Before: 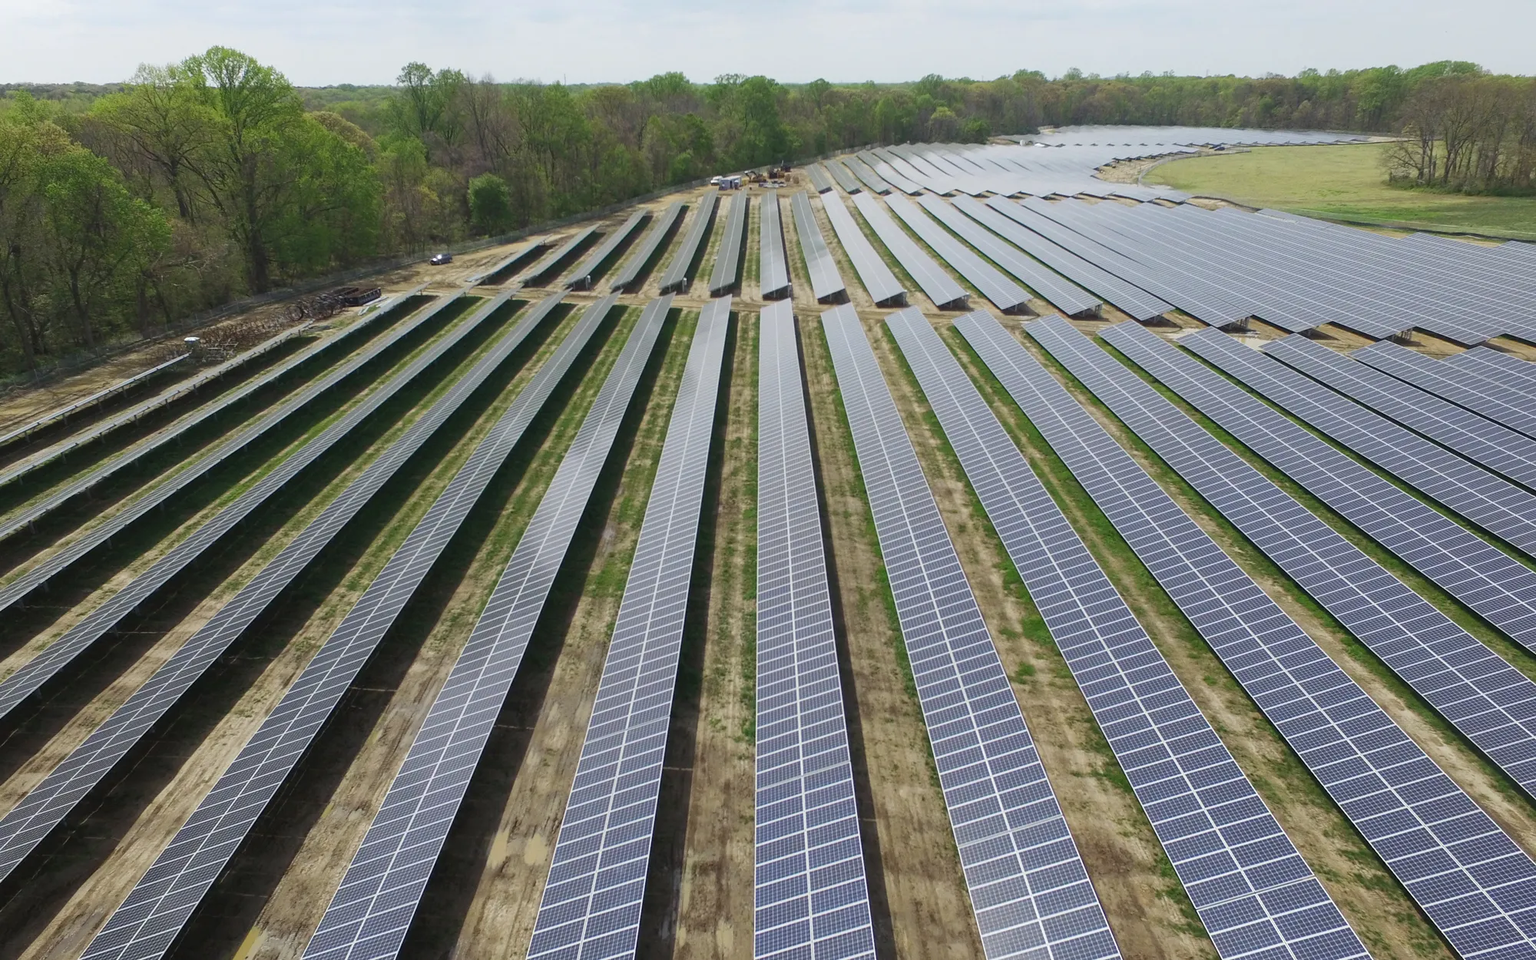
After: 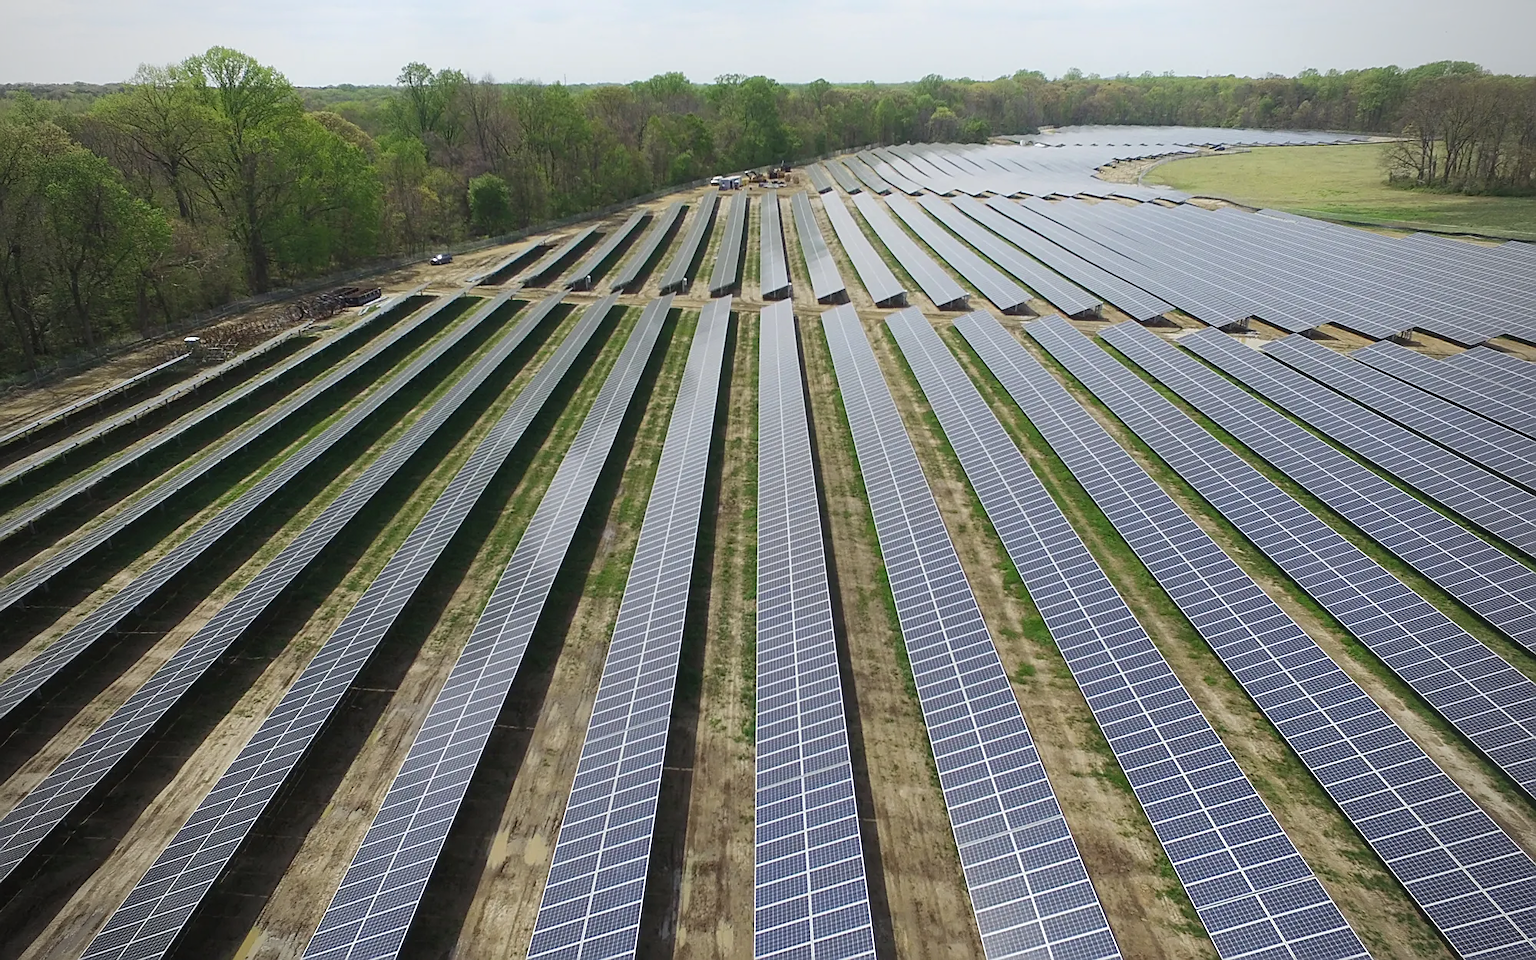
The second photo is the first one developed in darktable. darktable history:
shadows and highlights: shadows -23.08, highlights 46.15, soften with gaussian
sharpen: on, module defaults
vignetting: fall-off radius 60.92%
